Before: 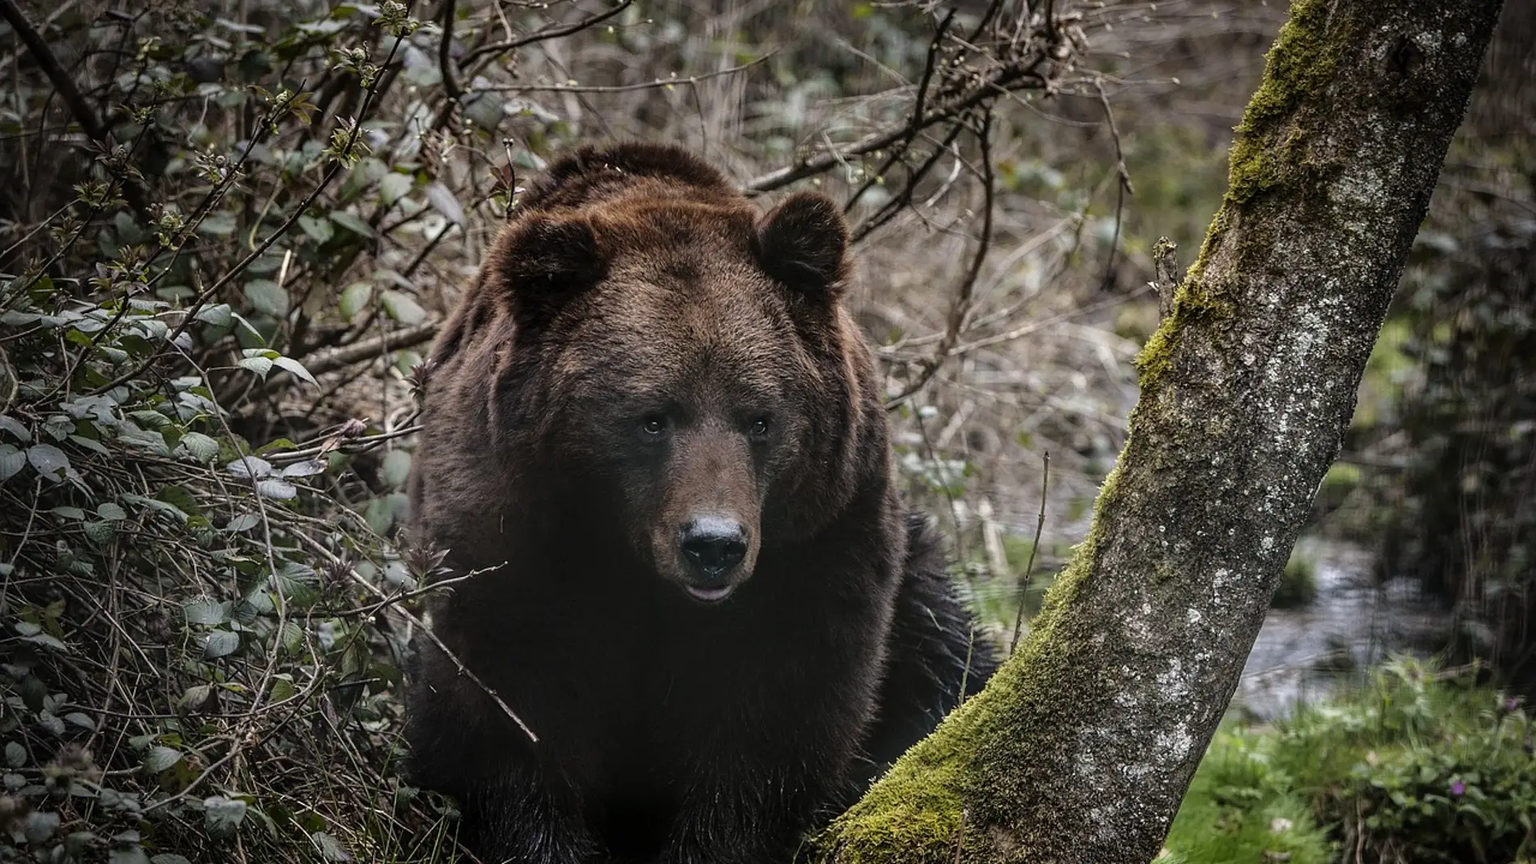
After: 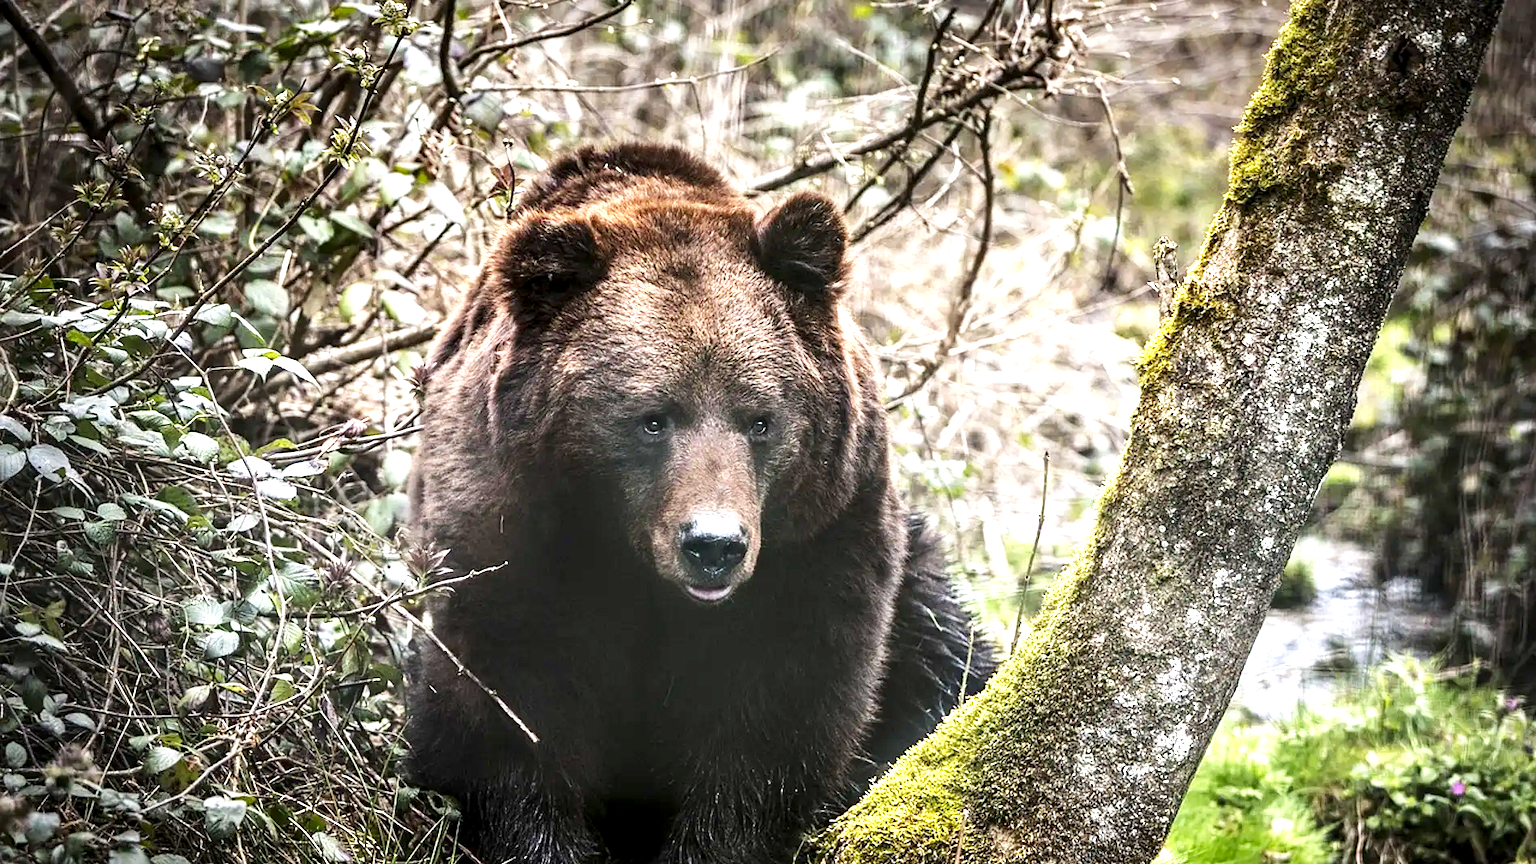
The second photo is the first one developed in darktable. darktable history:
exposure: black level correction 0.001, exposure 2 EV, compensate highlight preservation false
tone curve: curves: ch0 [(0, 0) (0.08, 0.06) (0.17, 0.14) (0.5, 0.5) (0.83, 0.86) (0.92, 0.94) (1, 1)], preserve colors none
